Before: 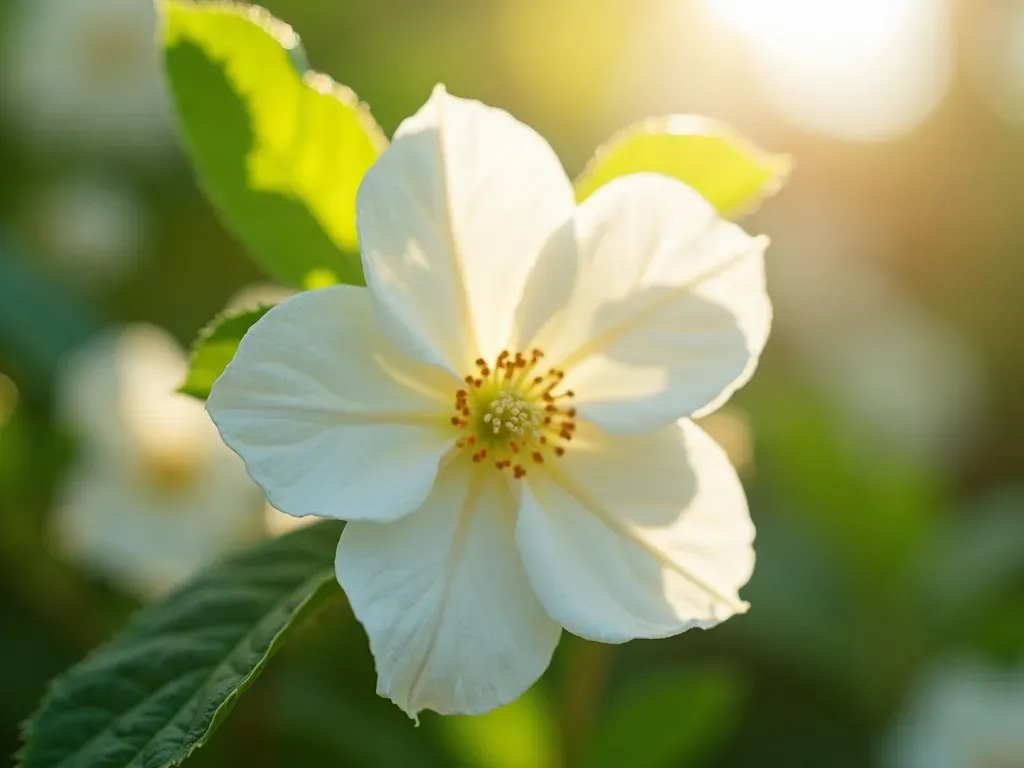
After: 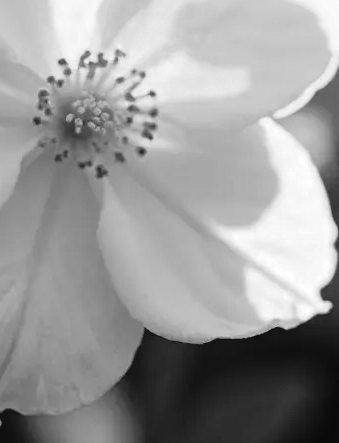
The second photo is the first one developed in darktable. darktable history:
crop: left 40.878%, top 39.176%, right 25.993%, bottom 3.081%
tone curve: curves: ch0 [(0, 0) (0.126, 0.061) (0.362, 0.382) (0.498, 0.498) (0.706, 0.712) (1, 1)]; ch1 [(0, 0) (0.5, 0.505) (0.55, 0.578) (1, 1)]; ch2 [(0, 0) (0.44, 0.424) (0.489, 0.483) (0.537, 0.538) (1, 1)], color space Lab, independent channels, preserve colors none
color zones: curves: ch0 [(0.004, 0.588) (0.116, 0.636) (0.259, 0.476) (0.423, 0.464) (0.75, 0.5)]; ch1 [(0, 0) (0.143, 0) (0.286, 0) (0.429, 0) (0.571, 0) (0.714, 0) (0.857, 0)]
contrast brightness saturation: contrast 0.2, brightness -0.11, saturation 0.1
